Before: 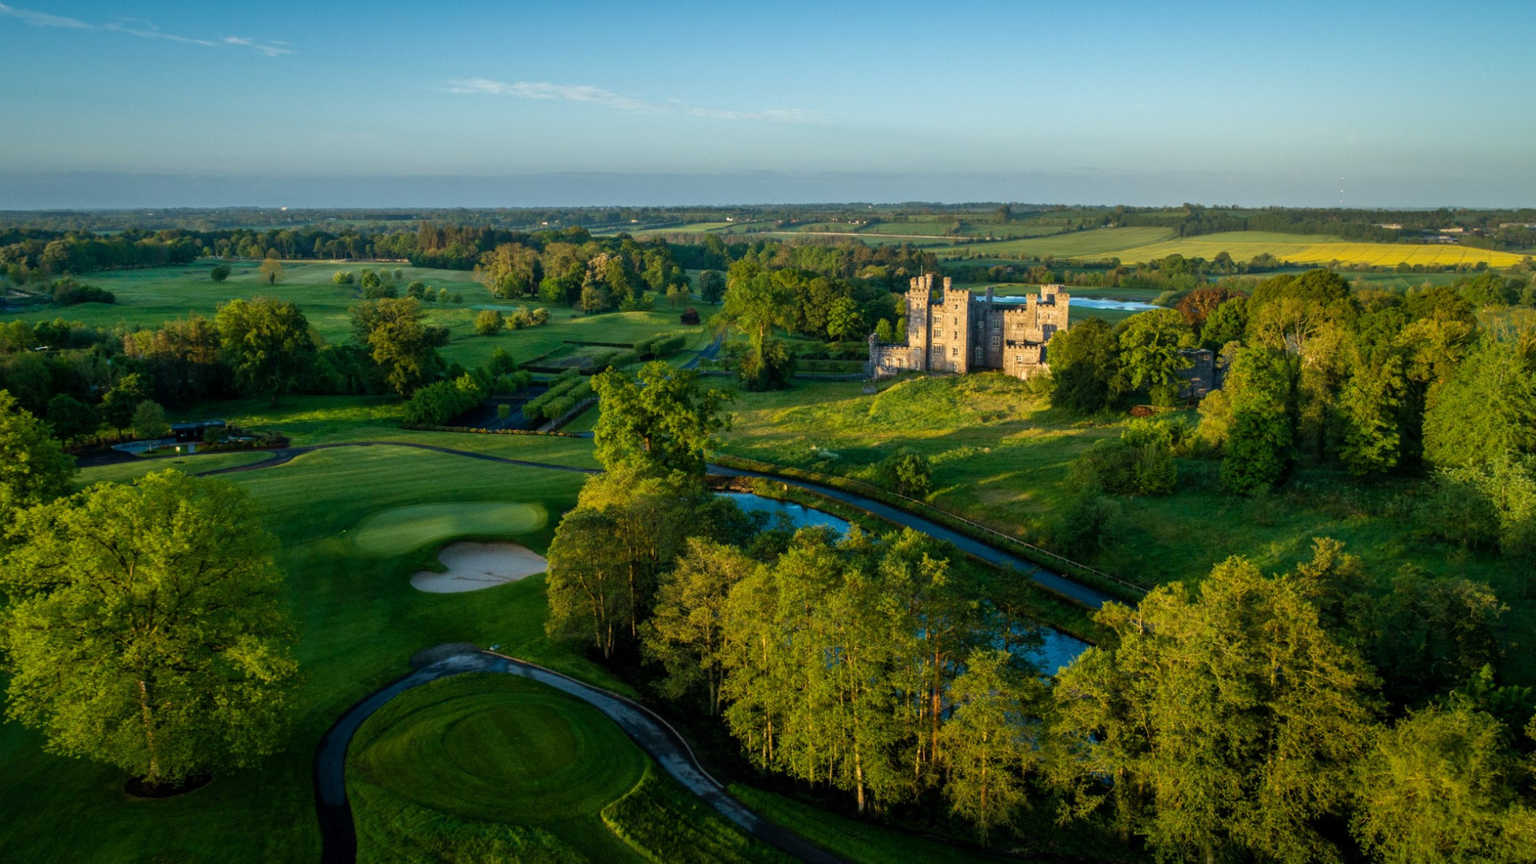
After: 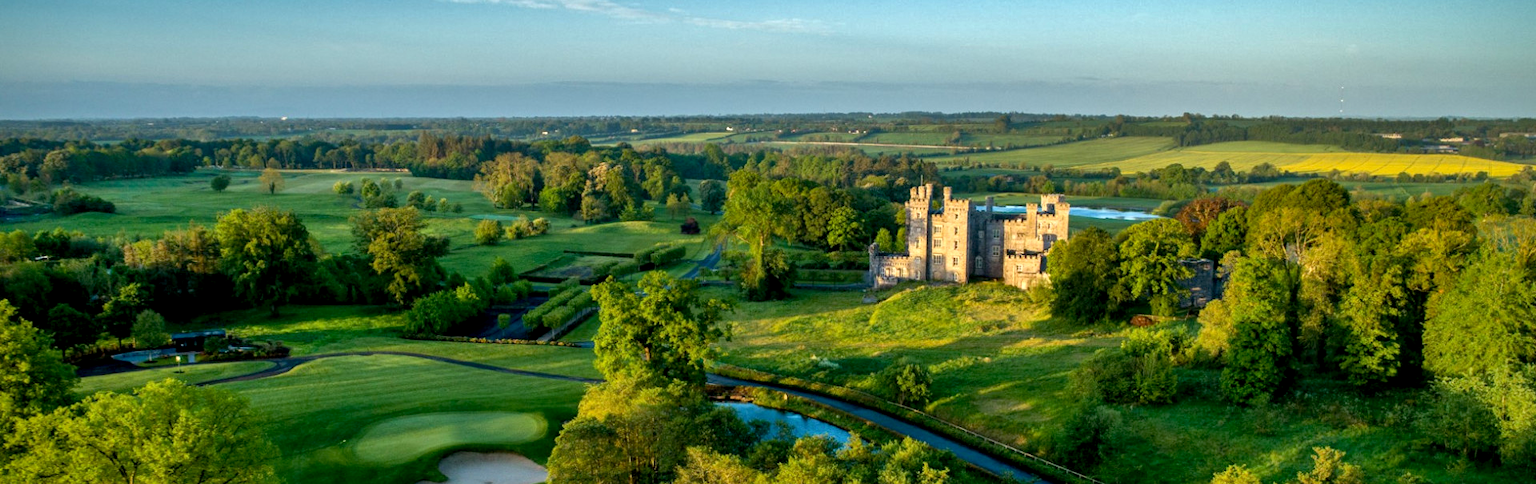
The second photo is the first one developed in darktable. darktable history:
crop and rotate: top 10.515%, bottom 33.465%
vignetting: fall-off start 91.36%, saturation 0.049
shadows and highlights: radius 108.44, shadows 45.74, highlights -67.74, low approximation 0.01, soften with gaussian
exposure: black level correction 0.005, exposure 0.414 EV, compensate highlight preservation false
